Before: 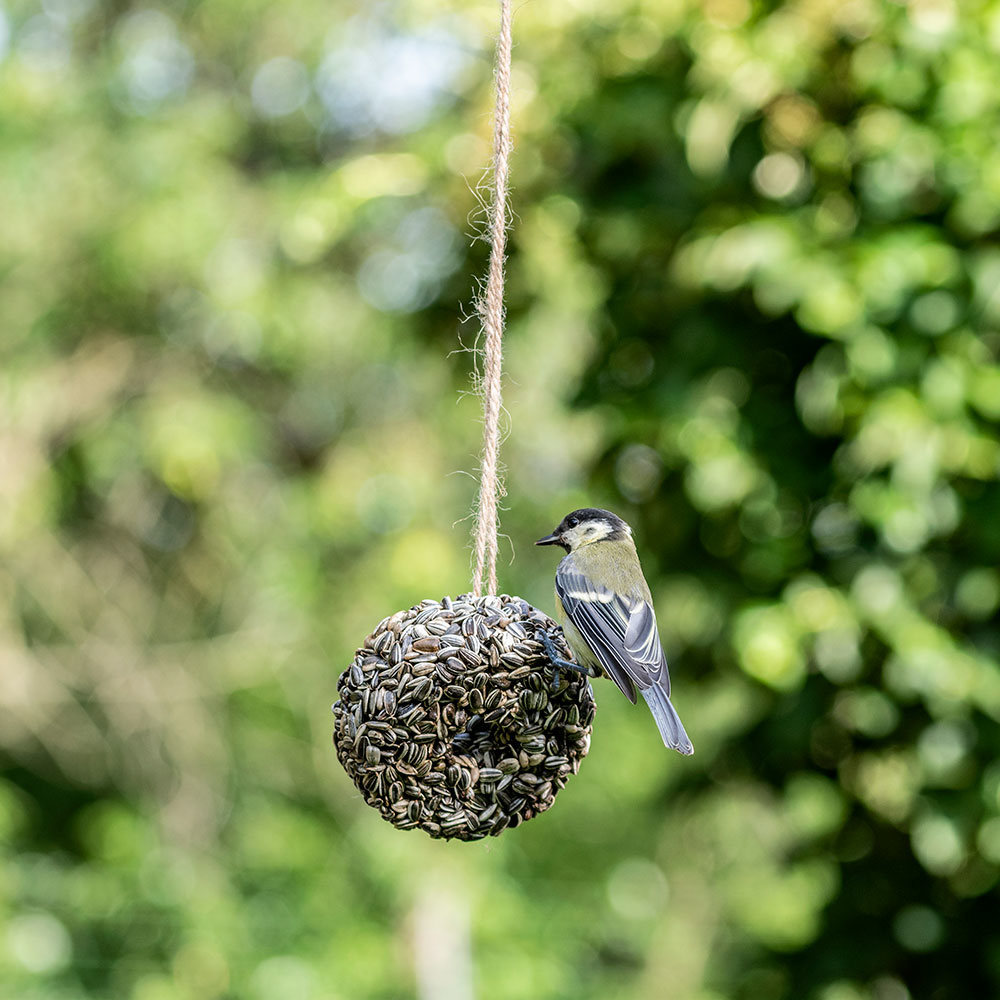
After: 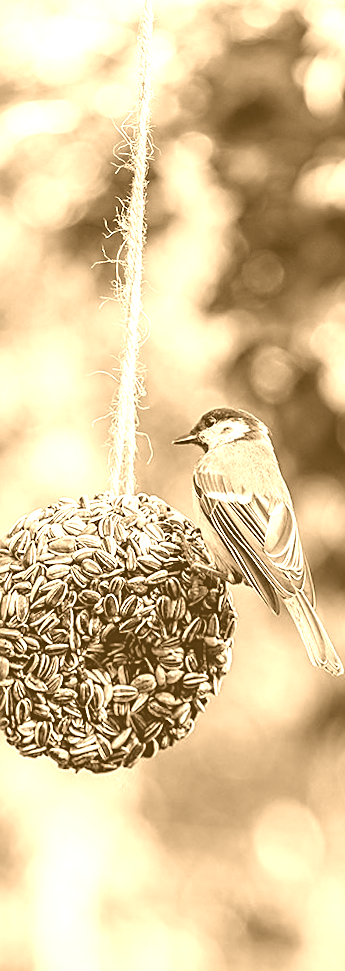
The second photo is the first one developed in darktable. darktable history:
color correction: highlights a* -9.73, highlights b* -21.22
sharpen: on, module defaults
colorize: hue 28.8°, source mix 100%
crop: left 31.229%, right 27.105%
rotate and perspective: rotation 0.72°, lens shift (vertical) -0.352, lens shift (horizontal) -0.051, crop left 0.152, crop right 0.859, crop top 0.019, crop bottom 0.964
